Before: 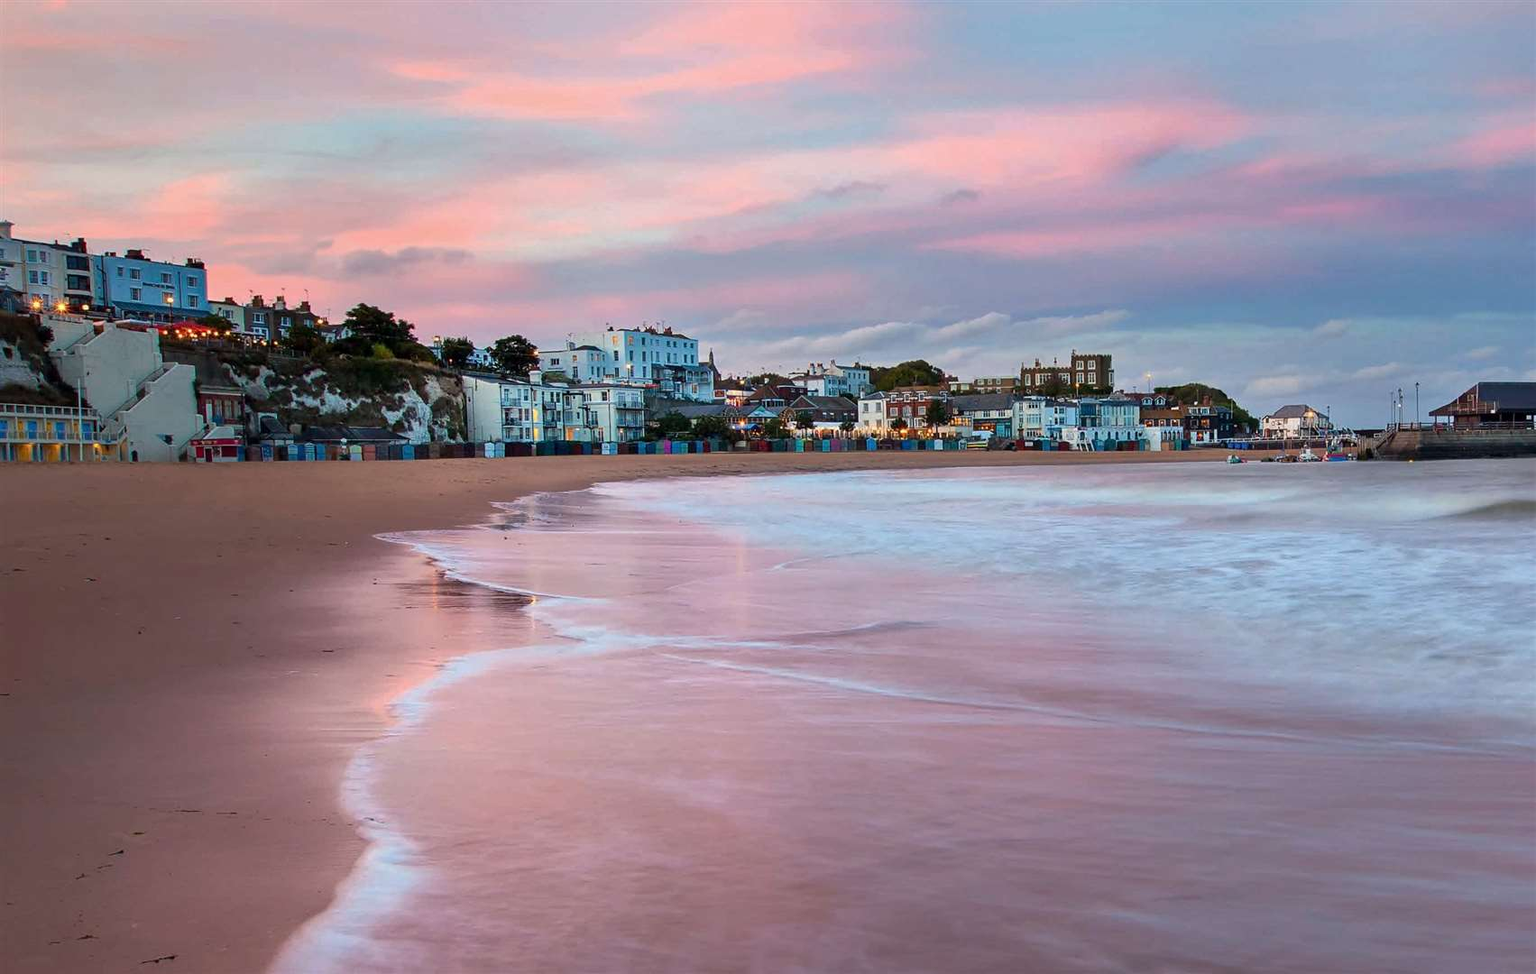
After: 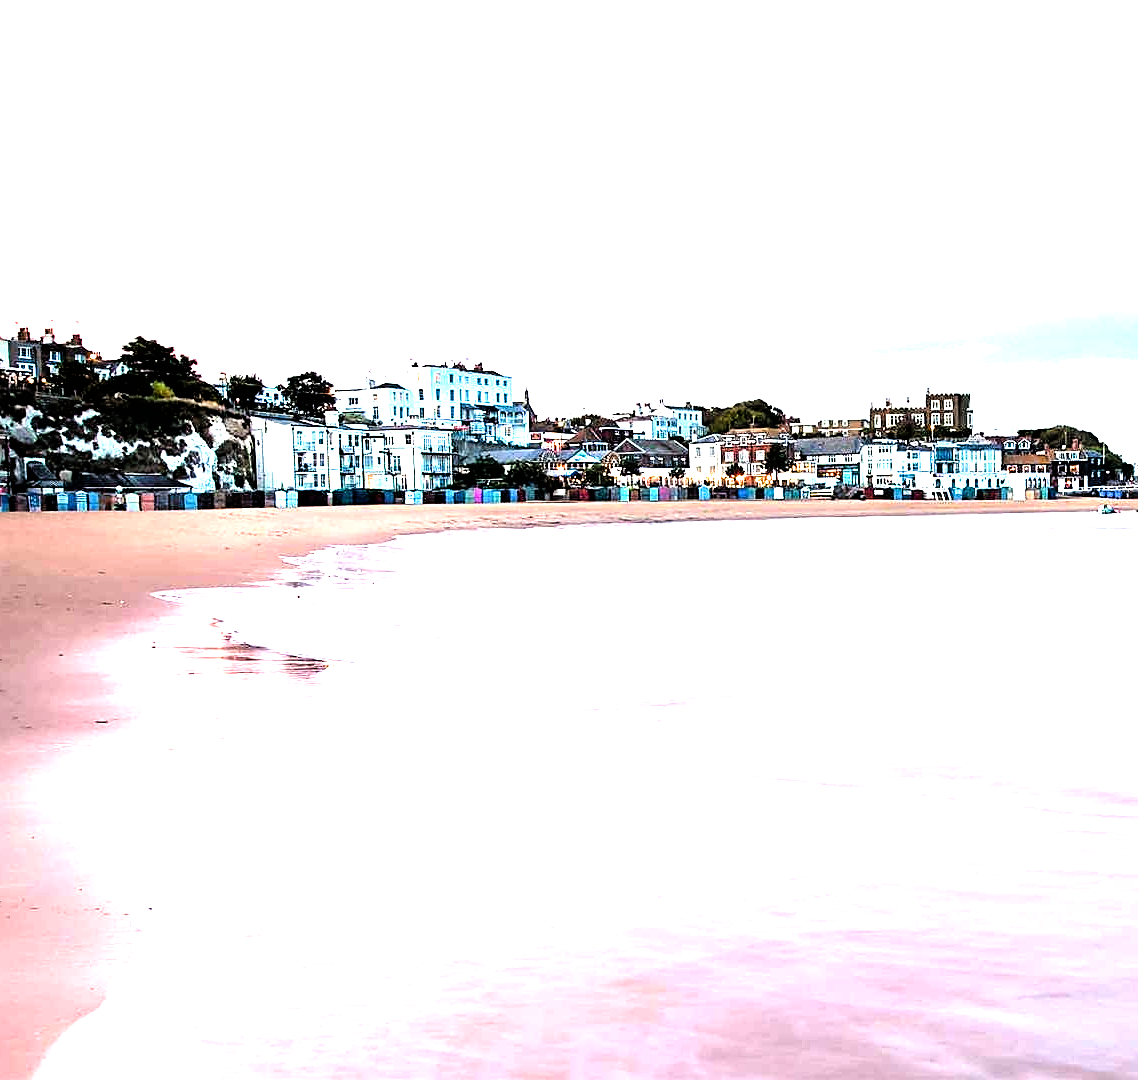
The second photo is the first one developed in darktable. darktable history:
sharpen: on, module defaults
levels: levels [0, 0.394, 0.787]
crop: left 15.408%, right 17.752%
exposure: black level correction 0, exposure 1.199 EV, compensate highlight preservation false
filmic rgb: black relative exposure -3.63 EV, white relative exposure 2.44 EV, hardness 3.29
